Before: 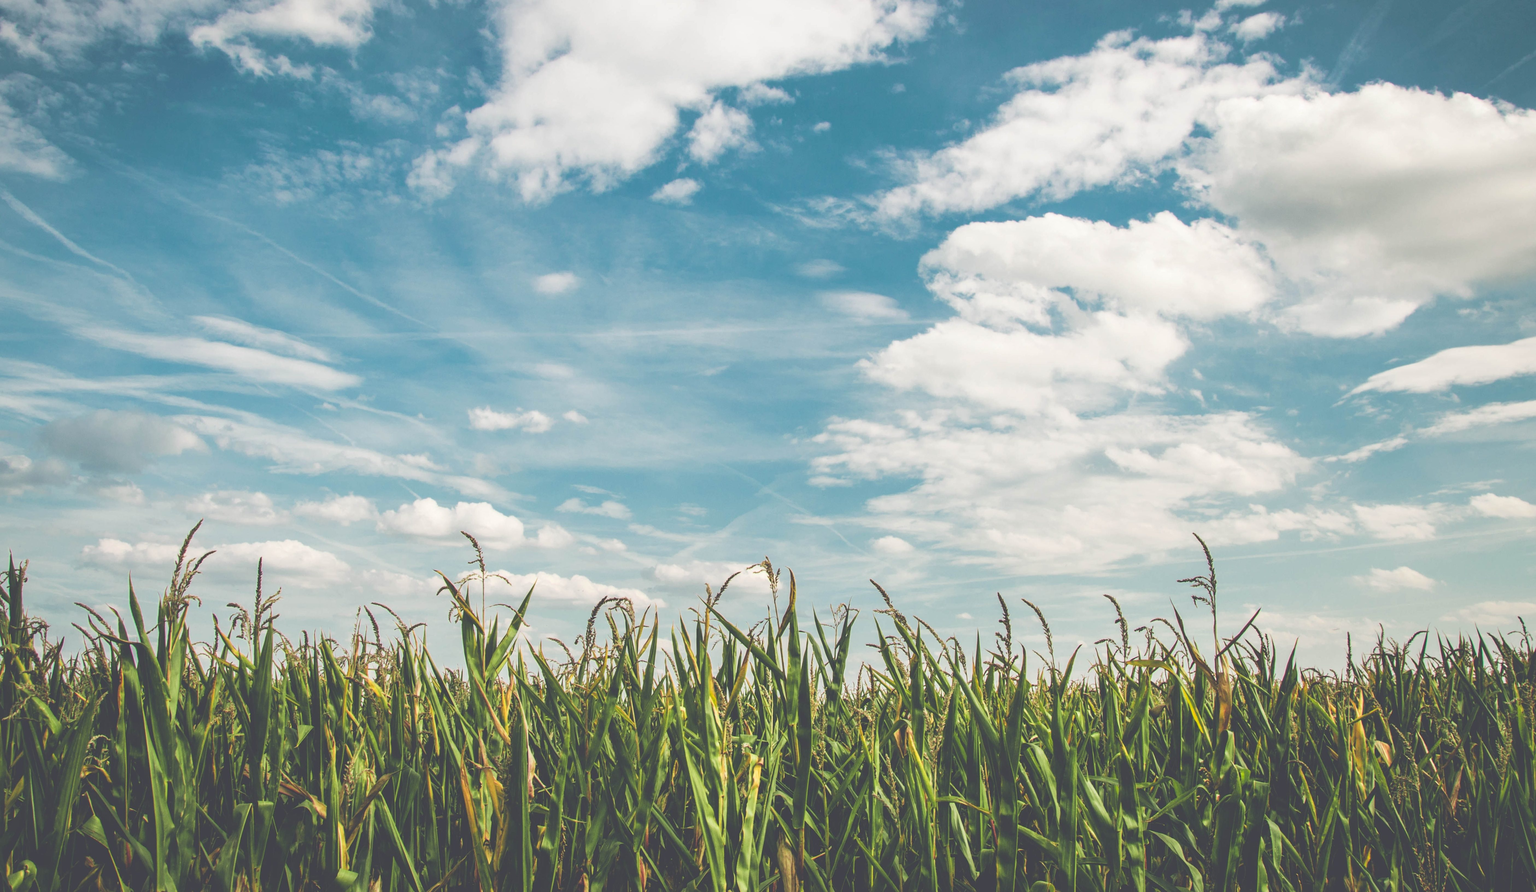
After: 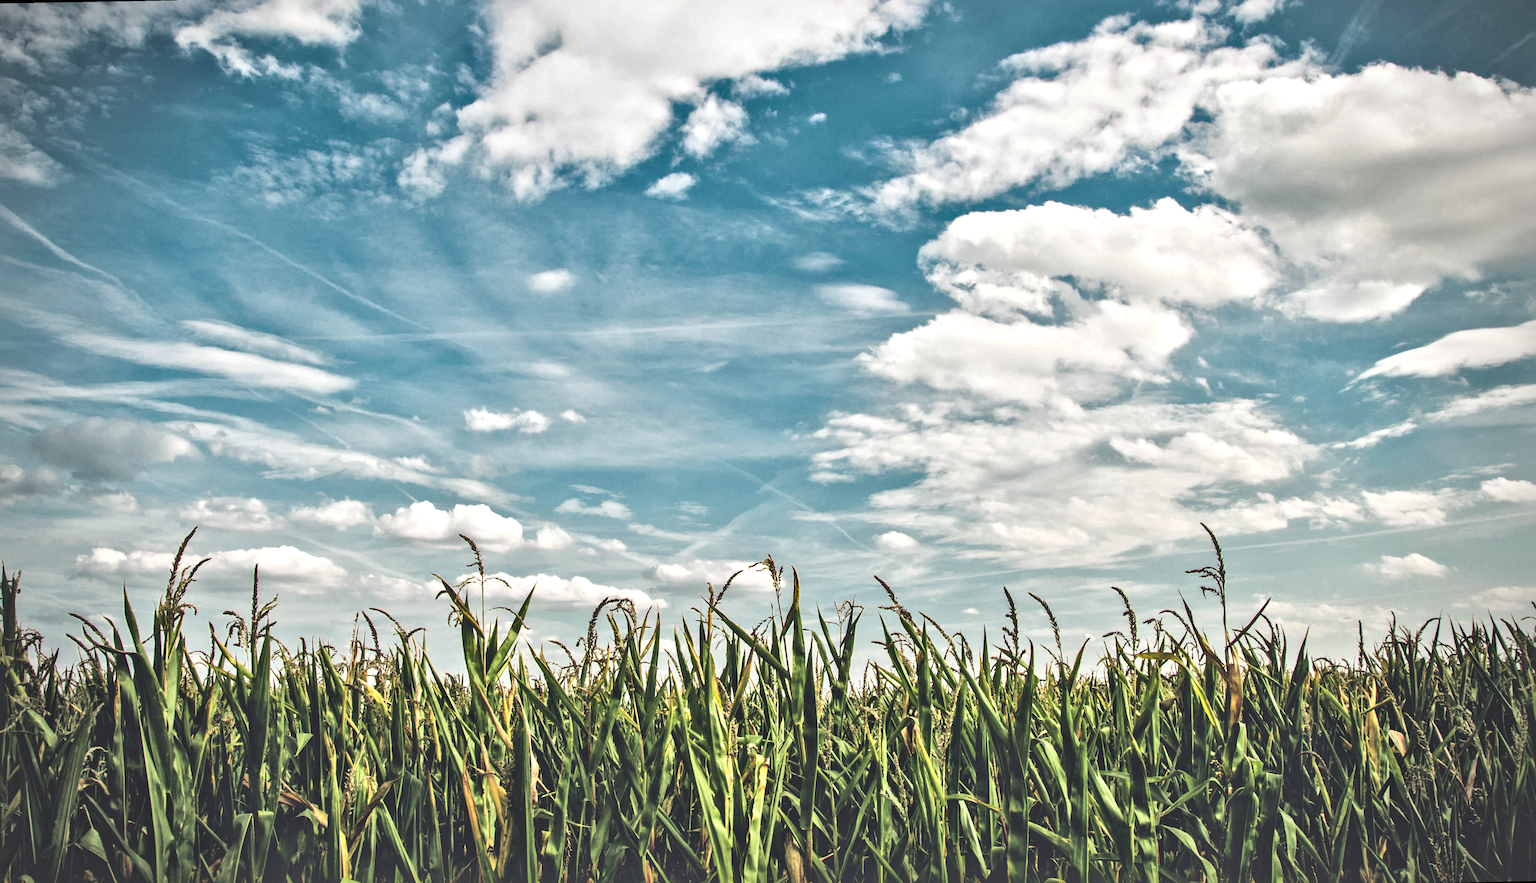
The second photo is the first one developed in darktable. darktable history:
local contrast: mode bilateral grid, contrast 44, coarseness 69, detail 214%, midtone range 0.2
vignetting: unbound false
rotate and perspective: rotation -1°, crop left 0.011, crop right 0.989, crop top 0.025, crop bottom 0.975
